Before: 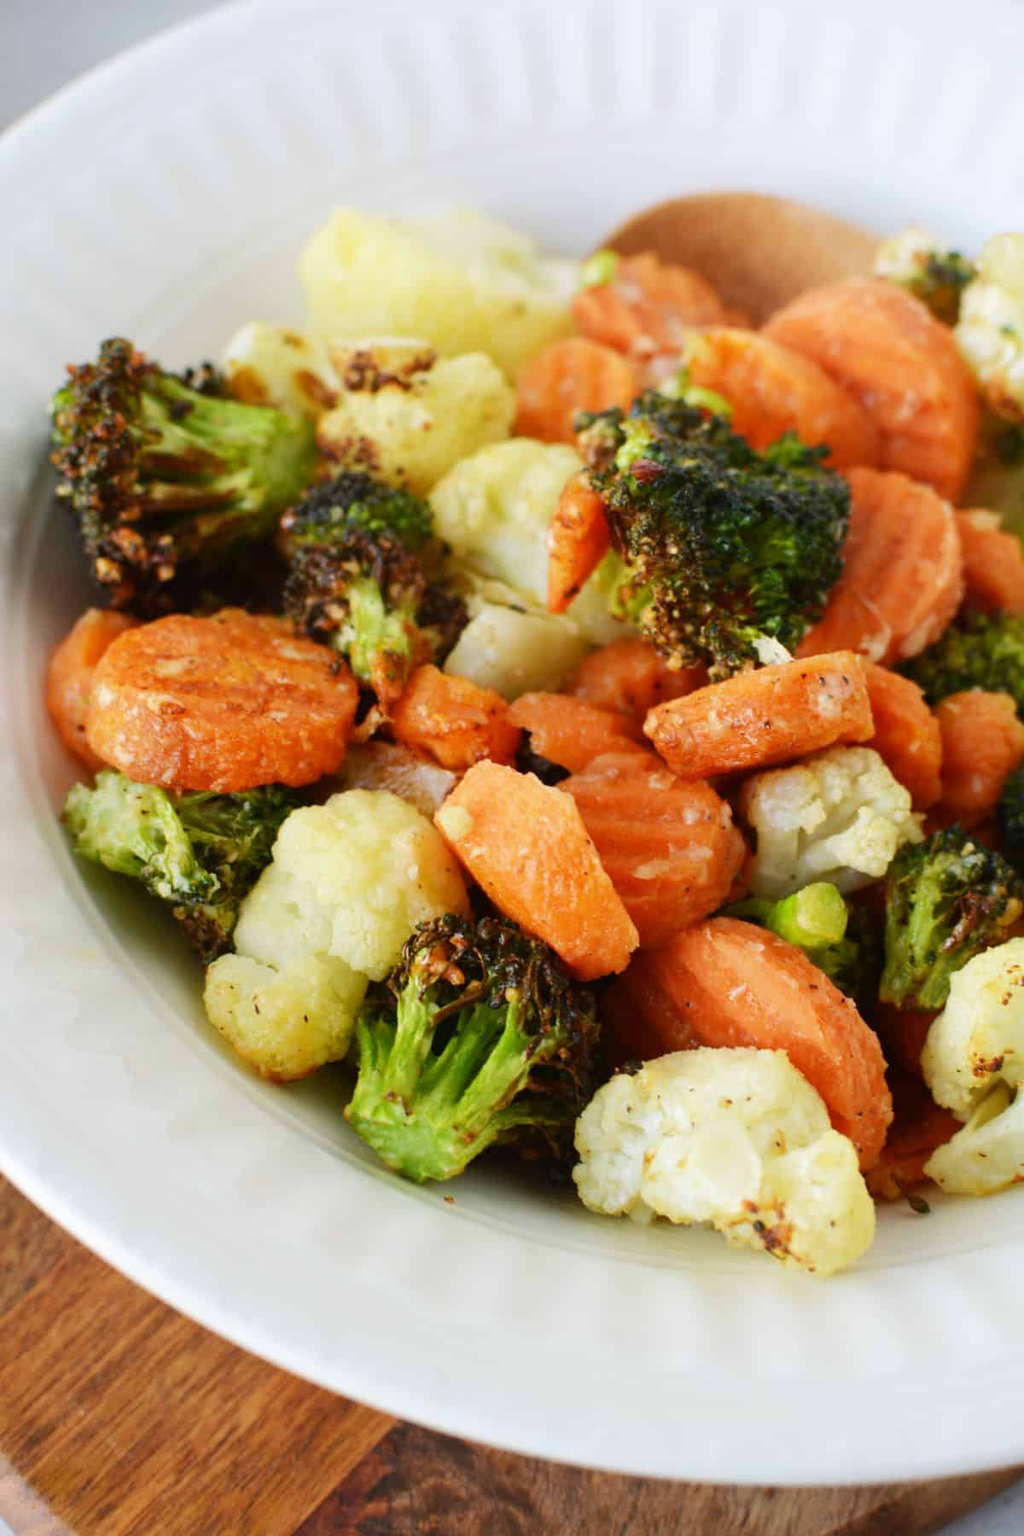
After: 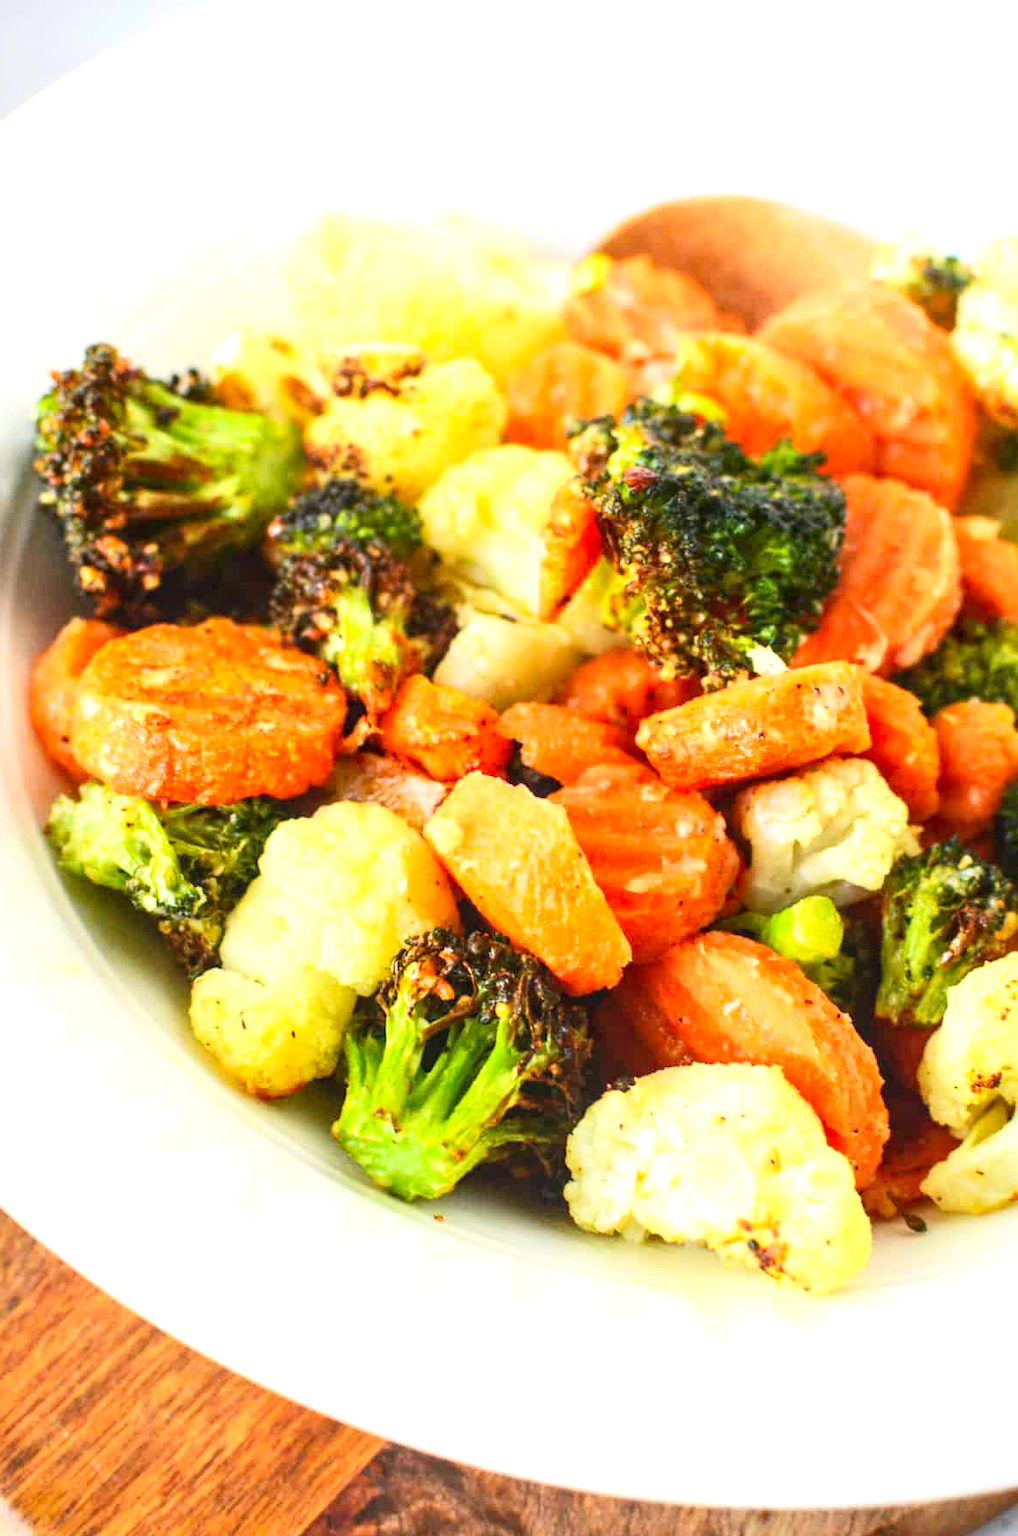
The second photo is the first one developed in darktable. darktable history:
local contrast: on, module defaults
exposure: exposure 0.739 EV, compensate exposure bias true, compensate highlight preservation false
contrast brightness saturation: contrast 0.196, brightness 0.168, saturation 0.218
color correction: highlights b* 2.93
crop: left 1.674%, right 0.273%, bottom 1.471%
